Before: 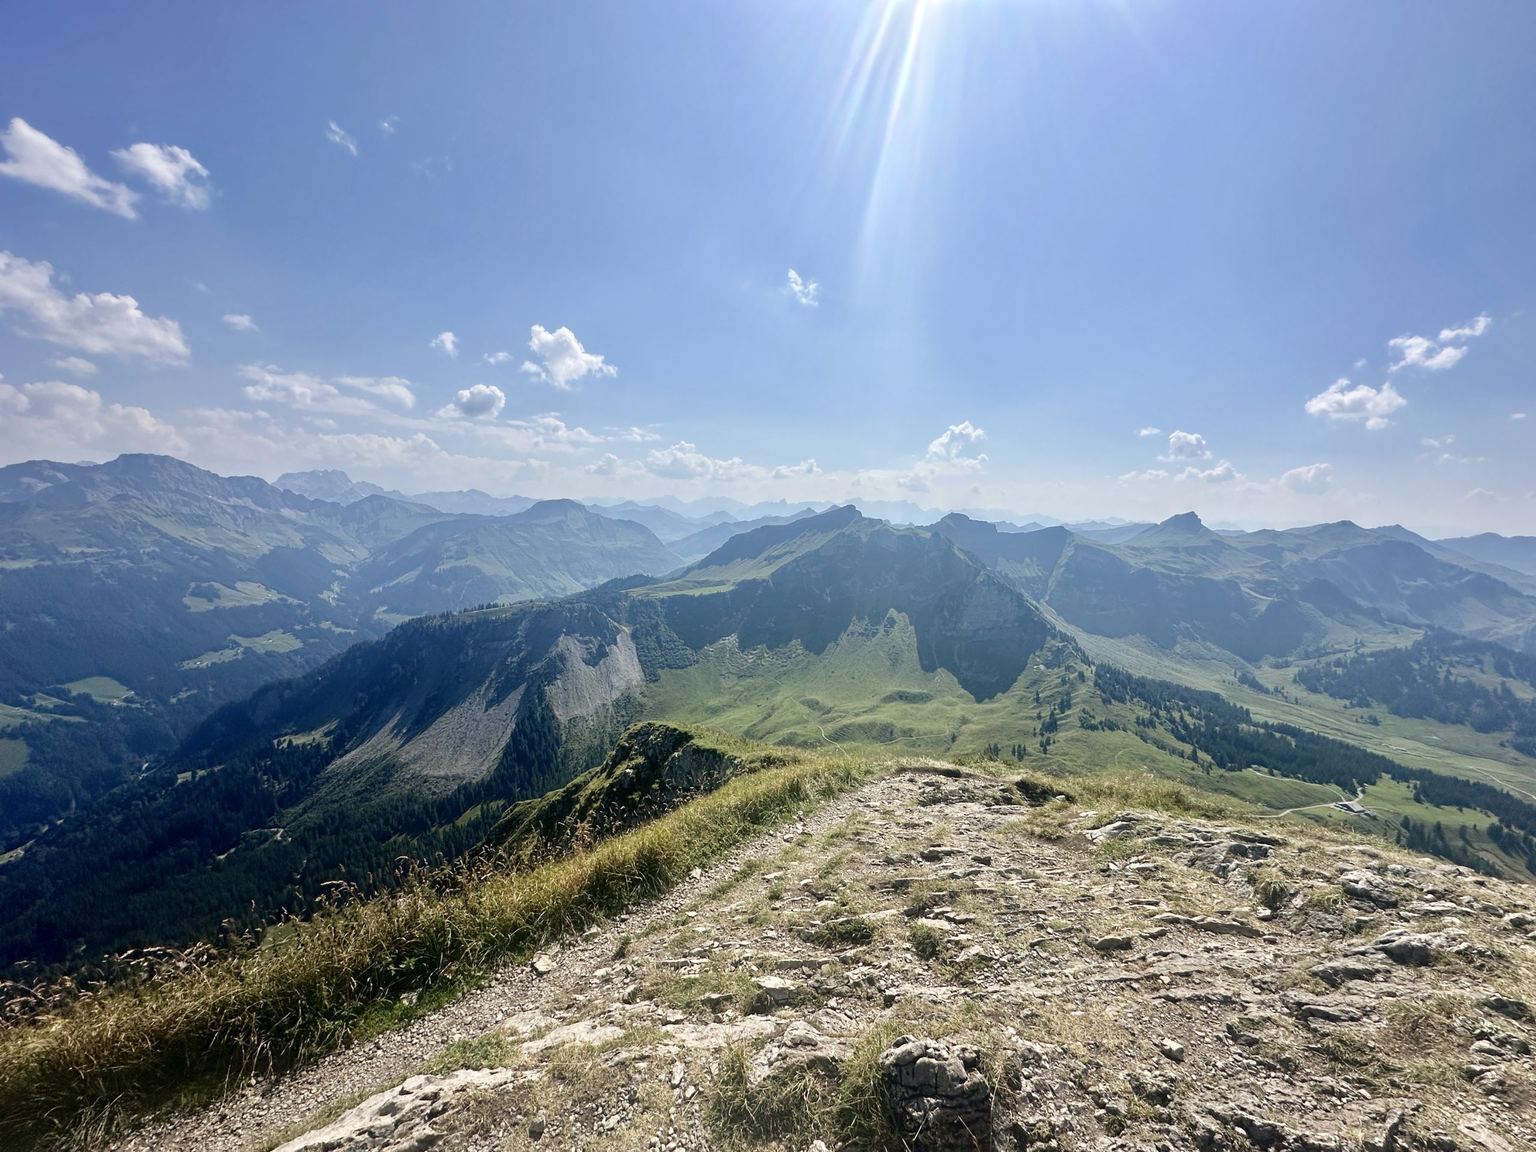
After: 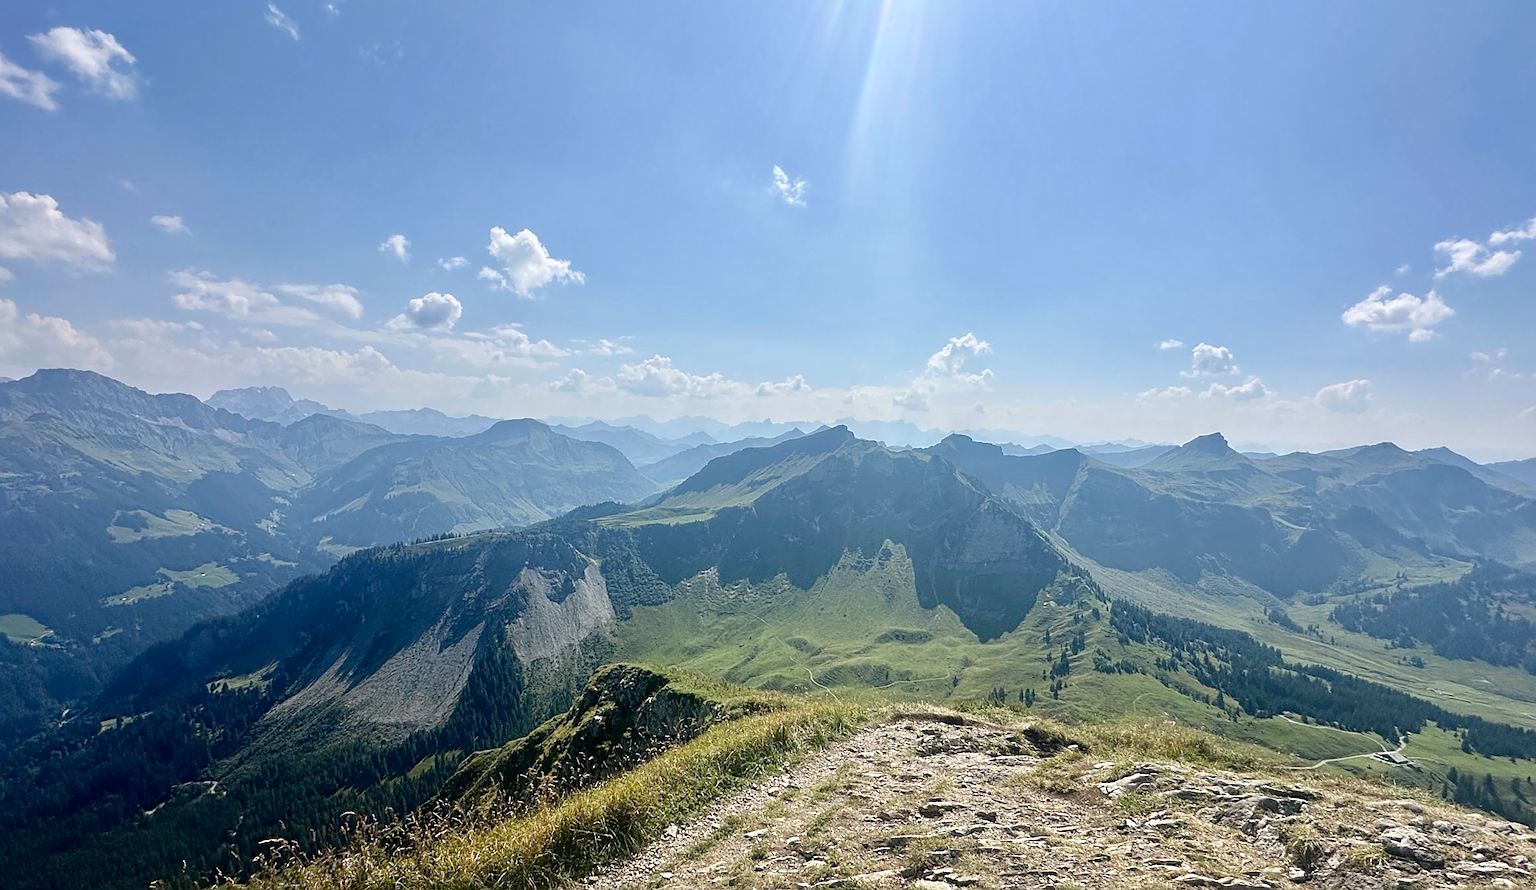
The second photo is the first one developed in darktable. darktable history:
crop: left 5.596%, top 10.314%, right 3.534%, bottom 19.395%
sharpen: on, module defaults
